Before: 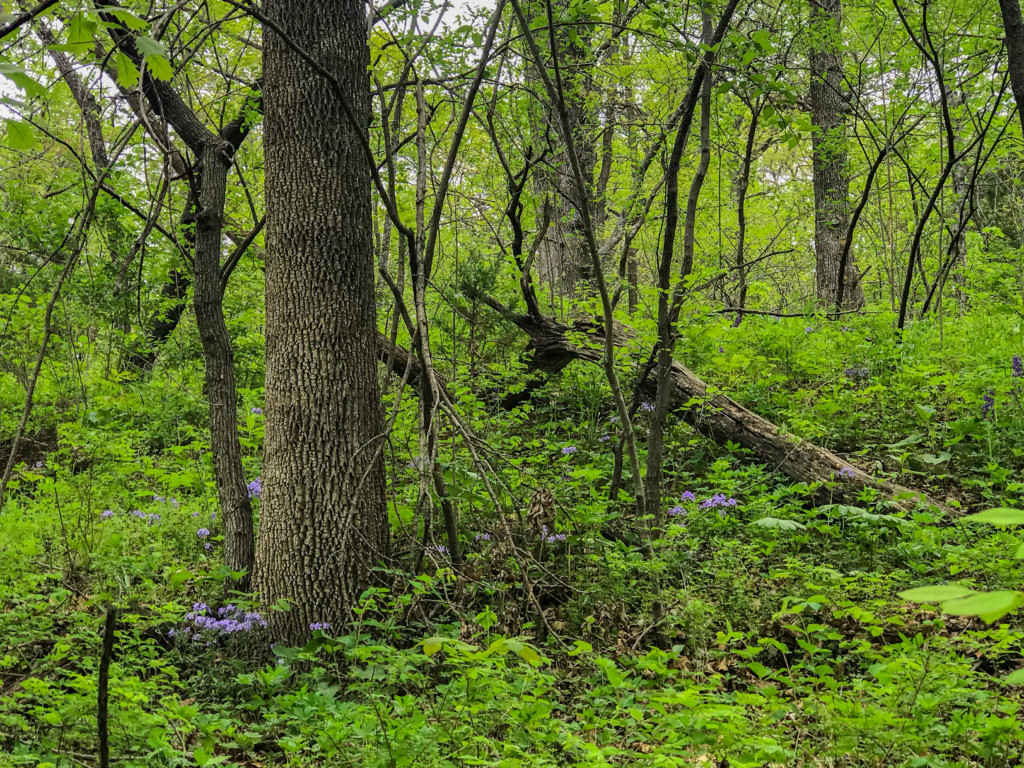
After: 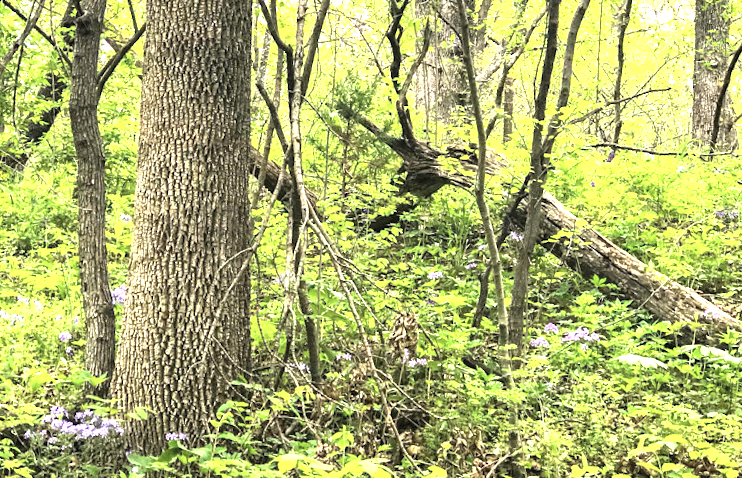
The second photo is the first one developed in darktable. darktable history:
contrast brightness saturation: saturation 0.181
color correction: highlights a* 5.54, highlights b* 5.2, saturation 0.668
crop and rotate: angle -3.34°, left 9.878%, top 21.247%, right 12.139%, bottom 11.778%
exposure: black level correction 0, exposure 2.102 EV, compensate exposure bias true, compensate highlight preservation false
